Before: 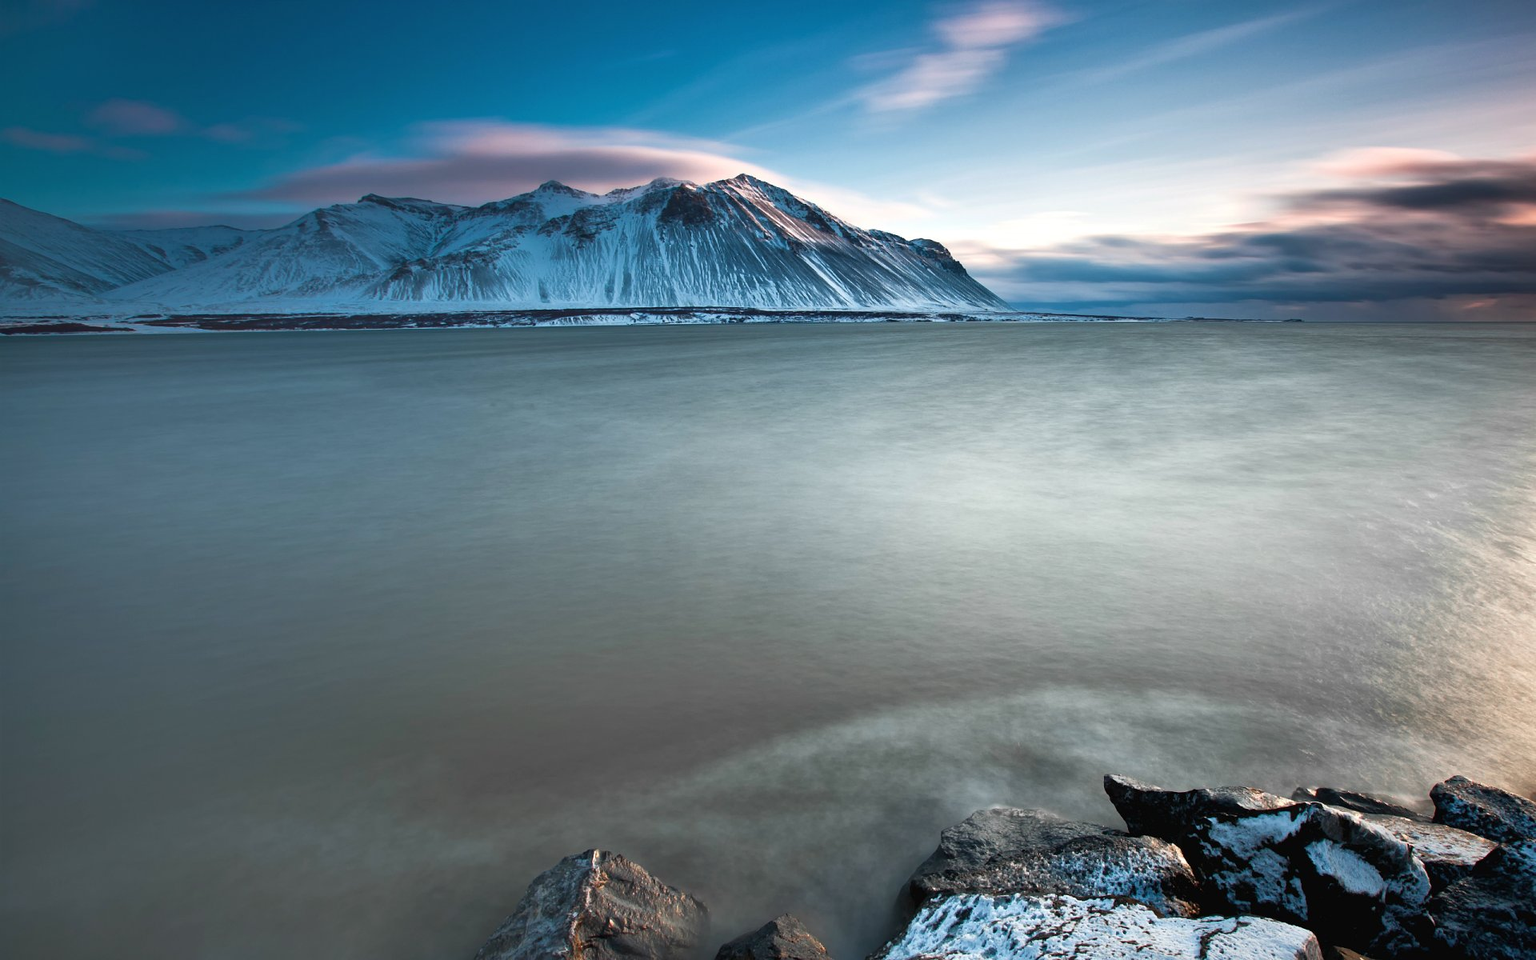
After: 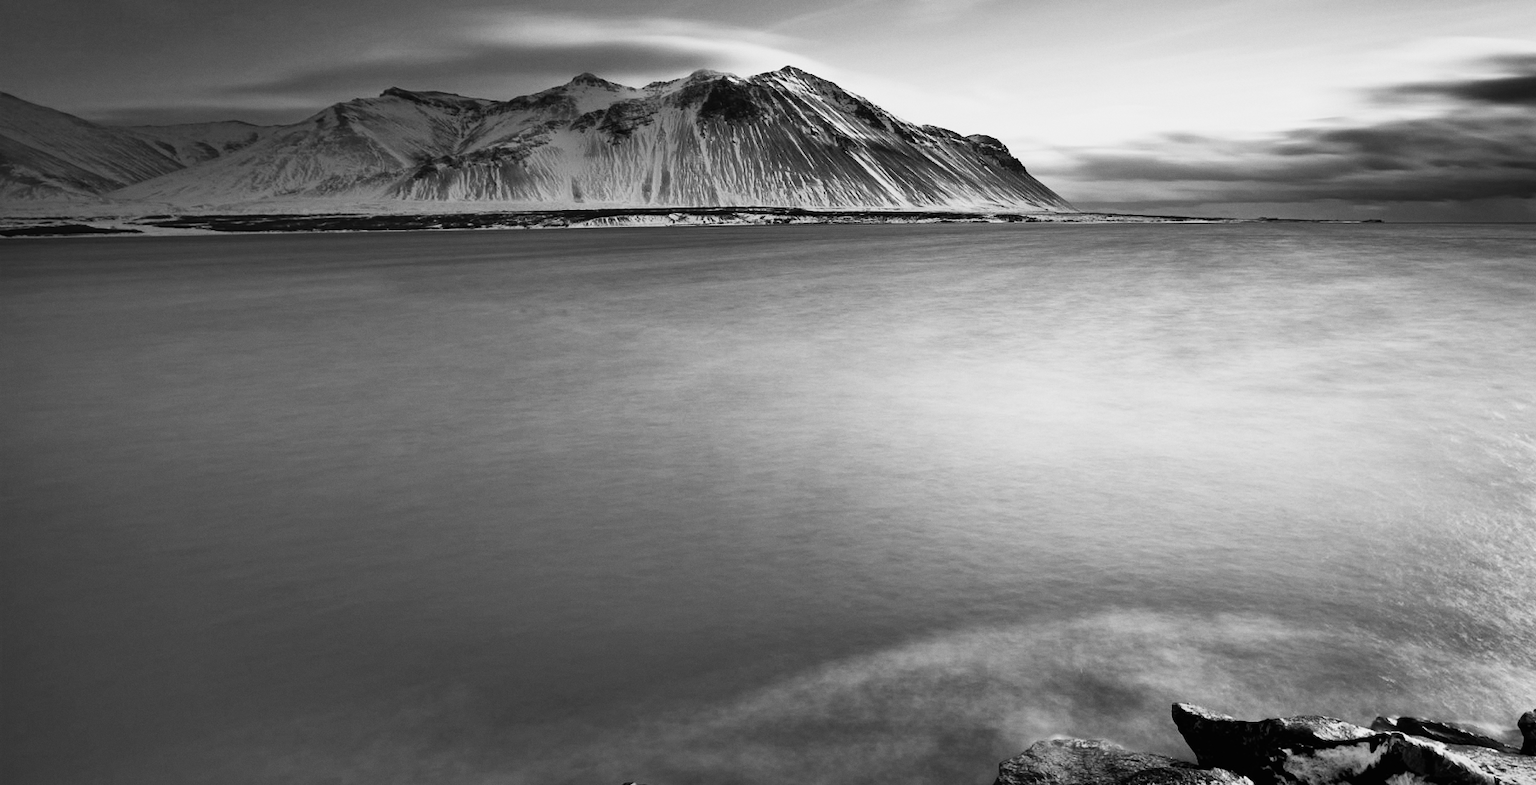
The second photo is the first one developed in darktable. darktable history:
color balance: lift [1, 1.015, 1.004, 0.985], gamma [1, 0.958, 0.971, 1.042], gain [1, 0.956, 0.977, 1.044]
monochrome: a 32, b 64, size 2.3
sigmoid: contrast 1.86, skew 0.35
crop and rotate: angle 0.03°, top 11.643%, right 5.651%, bottom 11.189%
grain: coarseness 0.09 ISO, strength 10%
